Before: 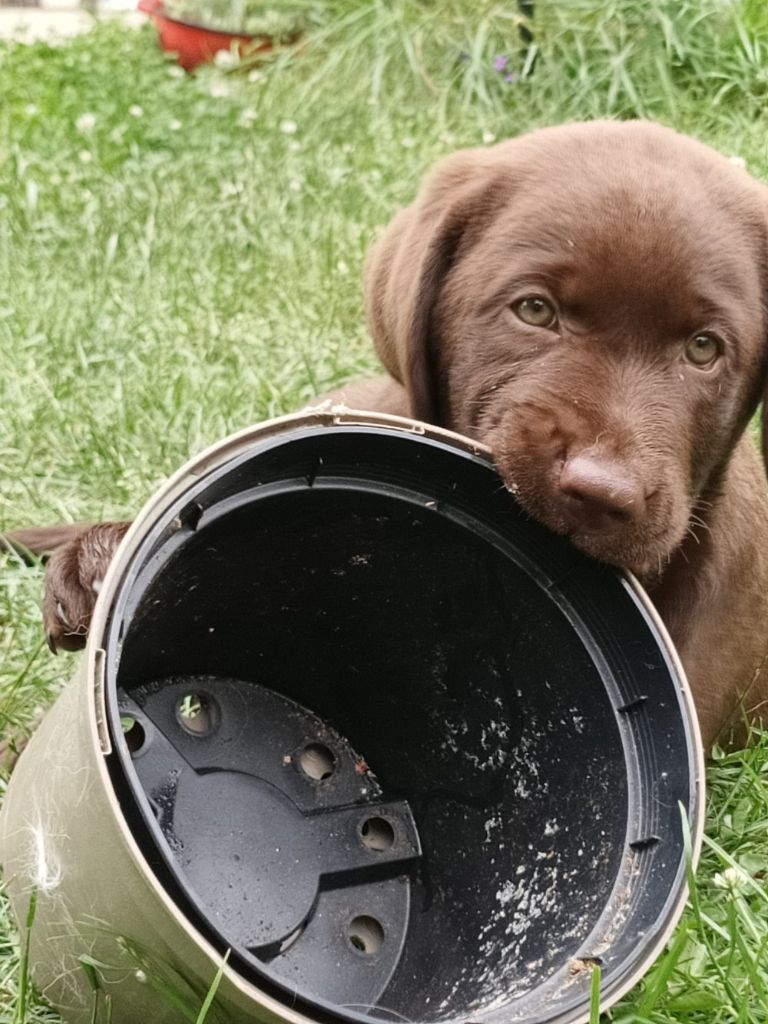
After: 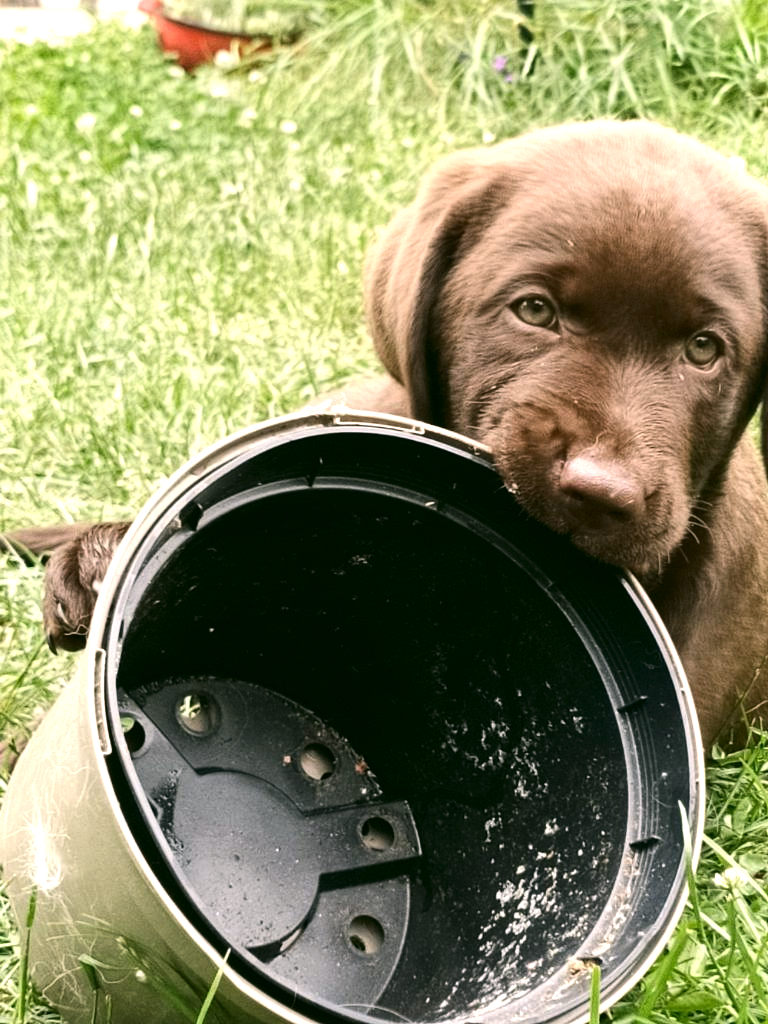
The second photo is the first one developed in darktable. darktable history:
tone equalizer: -8 EV -0.75 EV, -7 EV -0.7 EV, -6 EV -0.6 EV, -5 EV -0.4 EV, -3 EV 0.4 EV, -2 EV 0.6 EV, -1 EV 0.7 EV, +0 EV 0.75 EV, edges refinement/feathering 500, mask exposure compensation -1.57 EV, preserve details no
color correction: highlights a* 4.02, highlights b* 4.98, shadows a* -7.55, shadows b* 4.98
